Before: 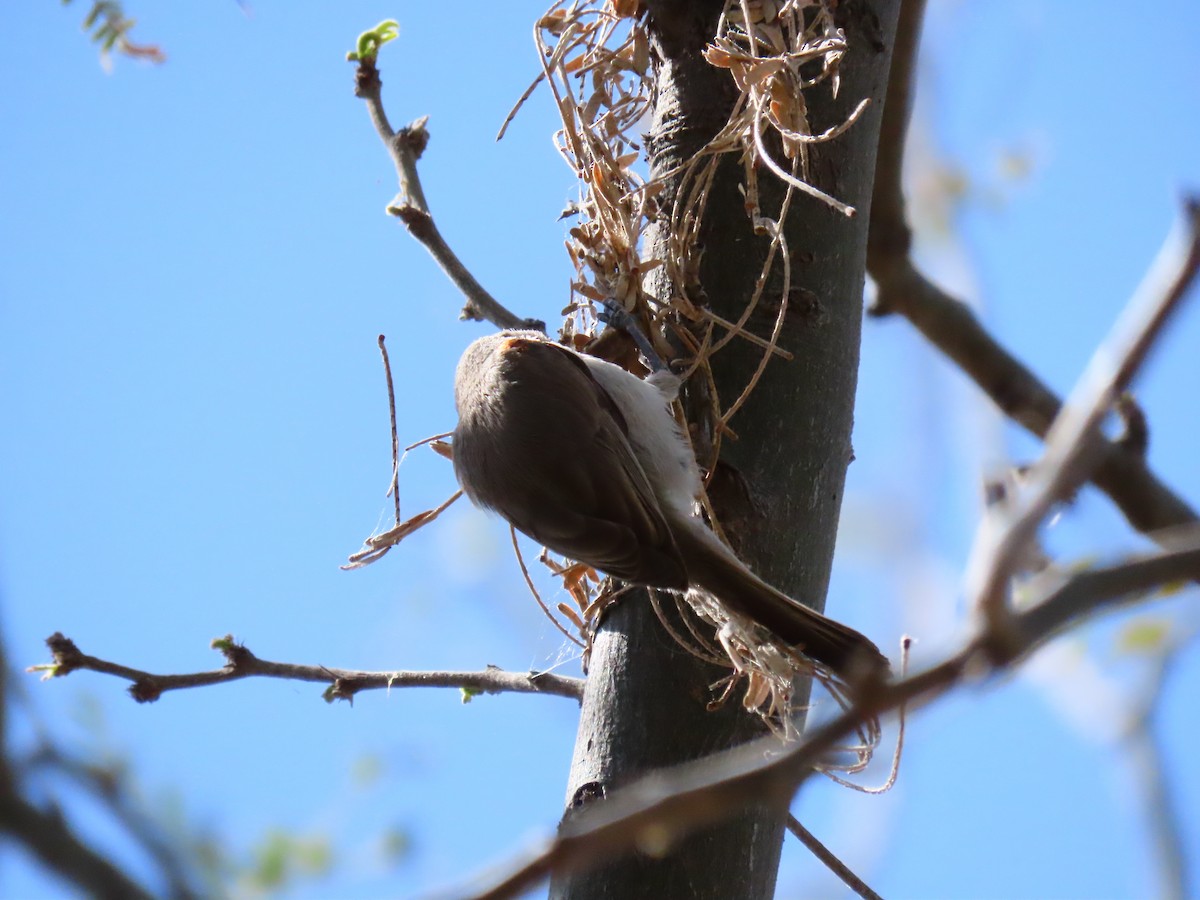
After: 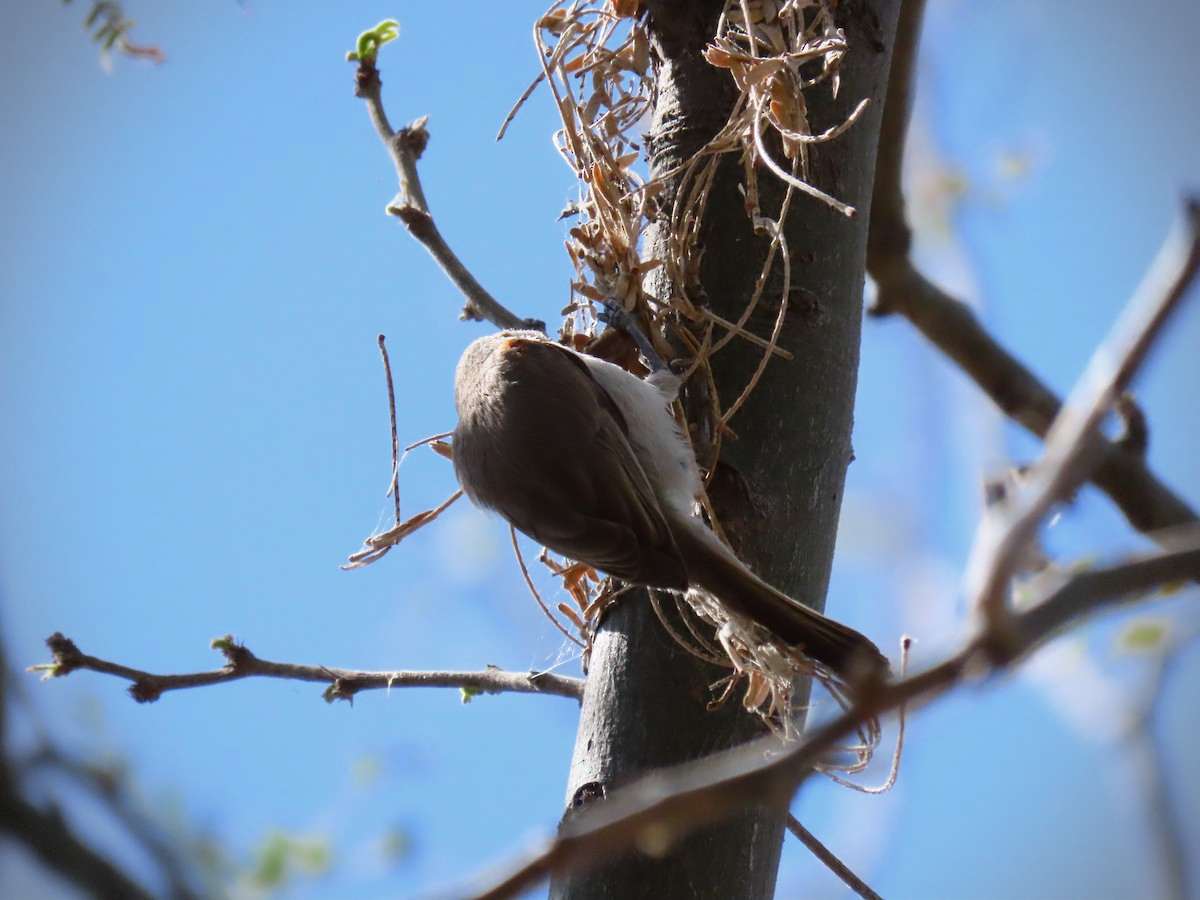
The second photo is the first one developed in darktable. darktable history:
vignetting: dithering 8-bit output, unbound false
color zones: curves: ch0 [(0, 0.444) (0.143, 0.442) (0.286, 0.441) (0.429, 0.441) (0.571, 0.441) (0.714, 0.441) (0.857, 0.442) (1, 0.444)]
